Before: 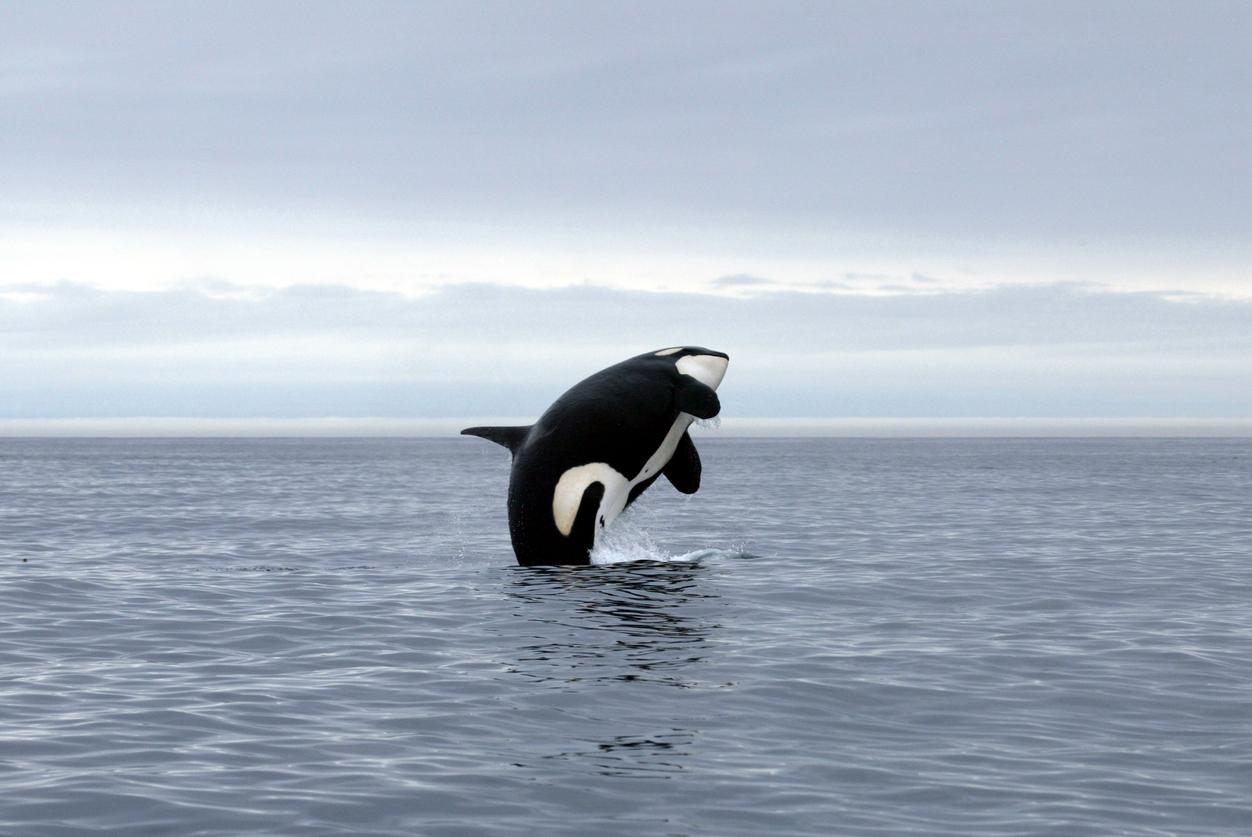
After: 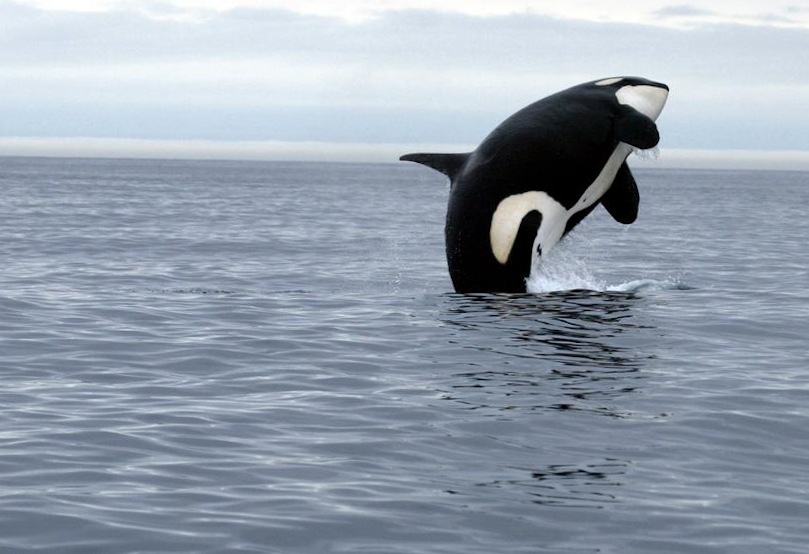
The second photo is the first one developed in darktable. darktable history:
color zones: mix -62.46%
crop and rotate: angle -1.06°, left 3.673%, top 31.951%, right 29.937%
